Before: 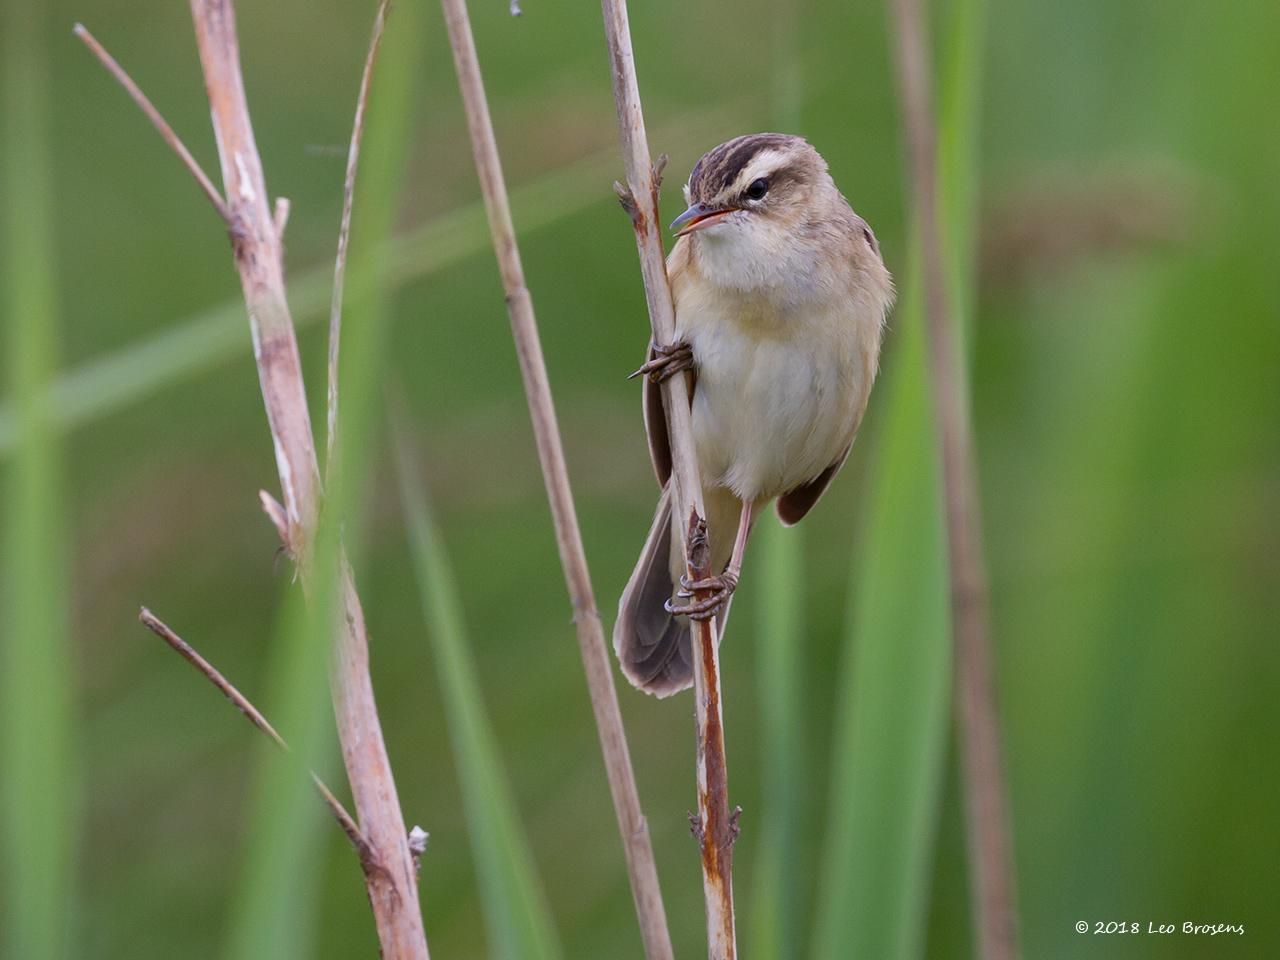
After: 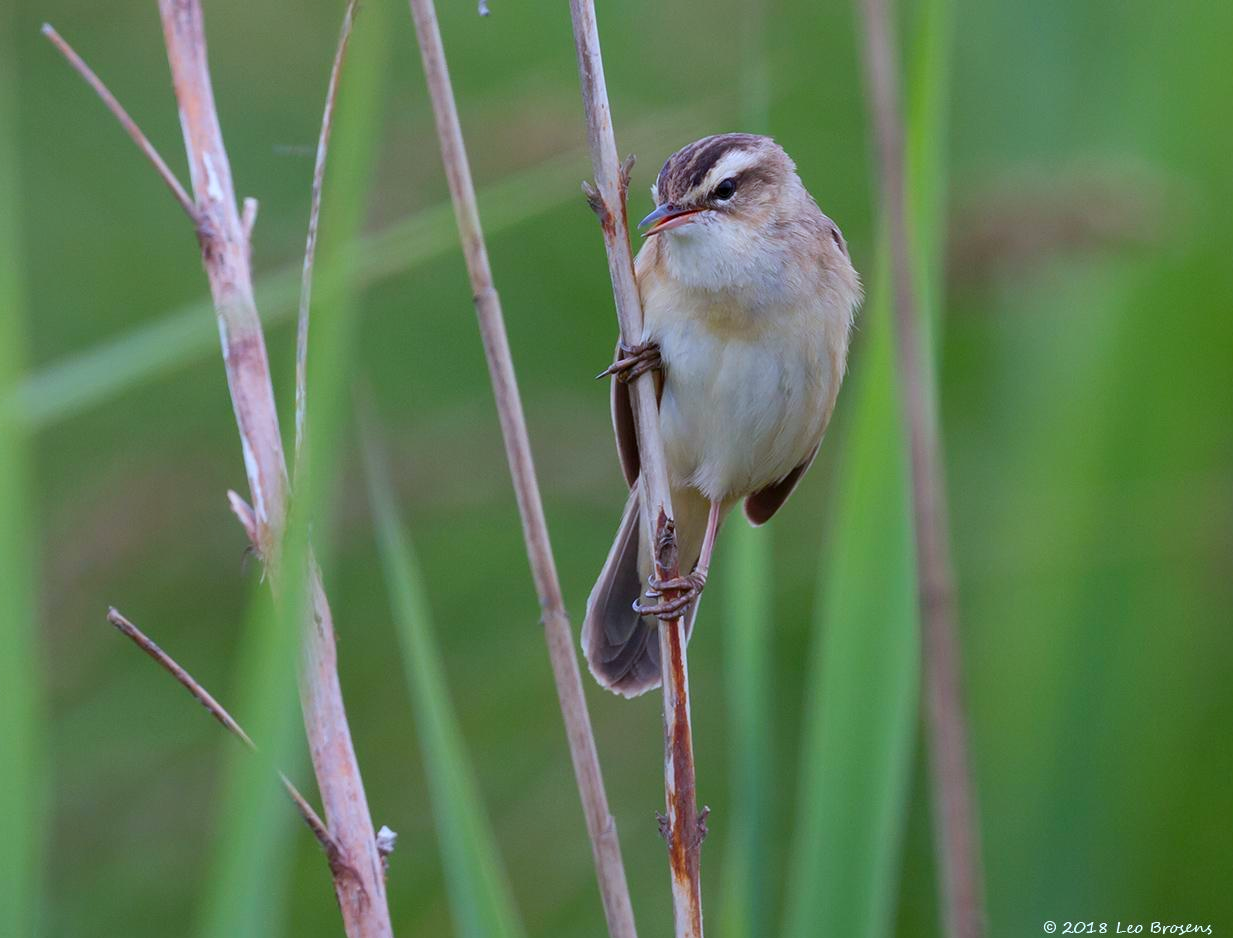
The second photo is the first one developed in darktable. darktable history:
color calibration: output R [0.972, 0.068, -0.094, 0], output G [-0.178, 1.216, -0.086, 0], output B [0.095, -0.136, 0.98, 0], illuminant custom, x 0.371, y 0.381, temperature 4283.16 K
crop and rotate: left 2.536%, right 1.107%, bottom 2.246%
